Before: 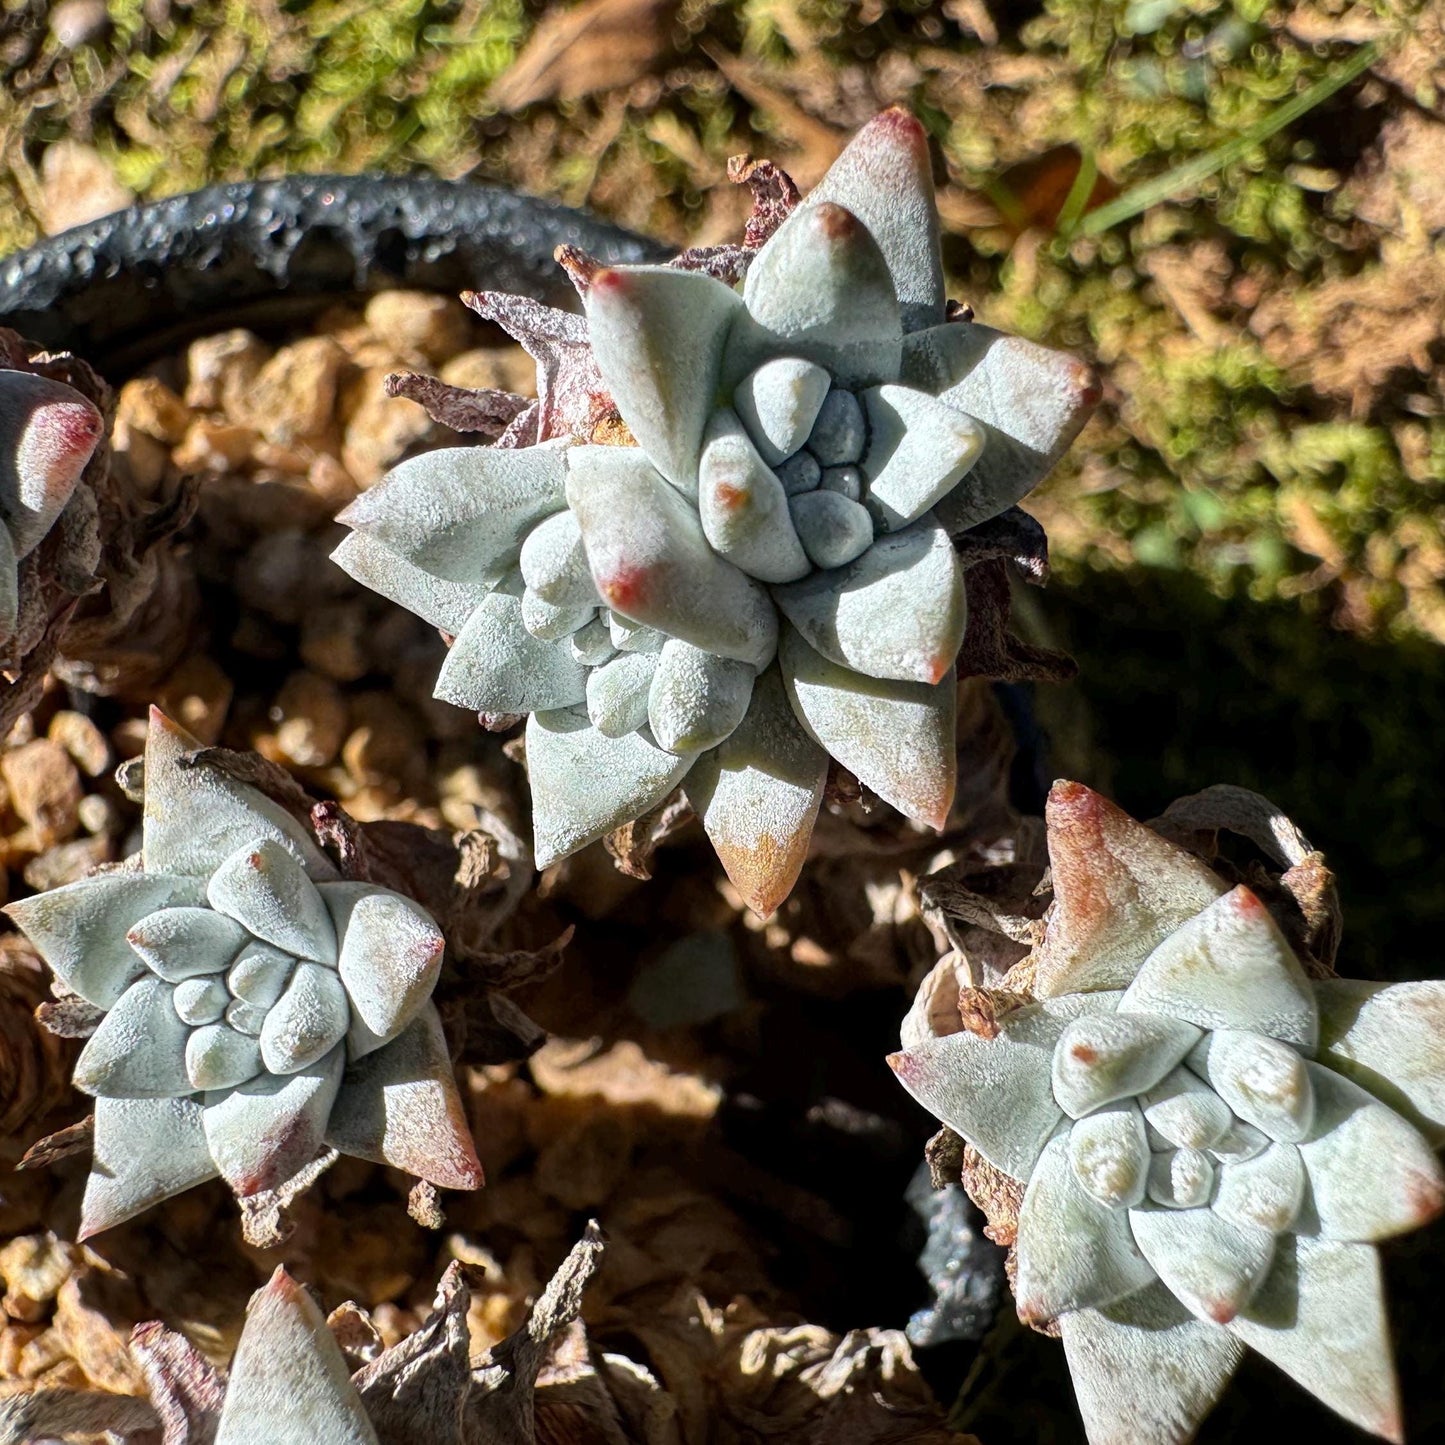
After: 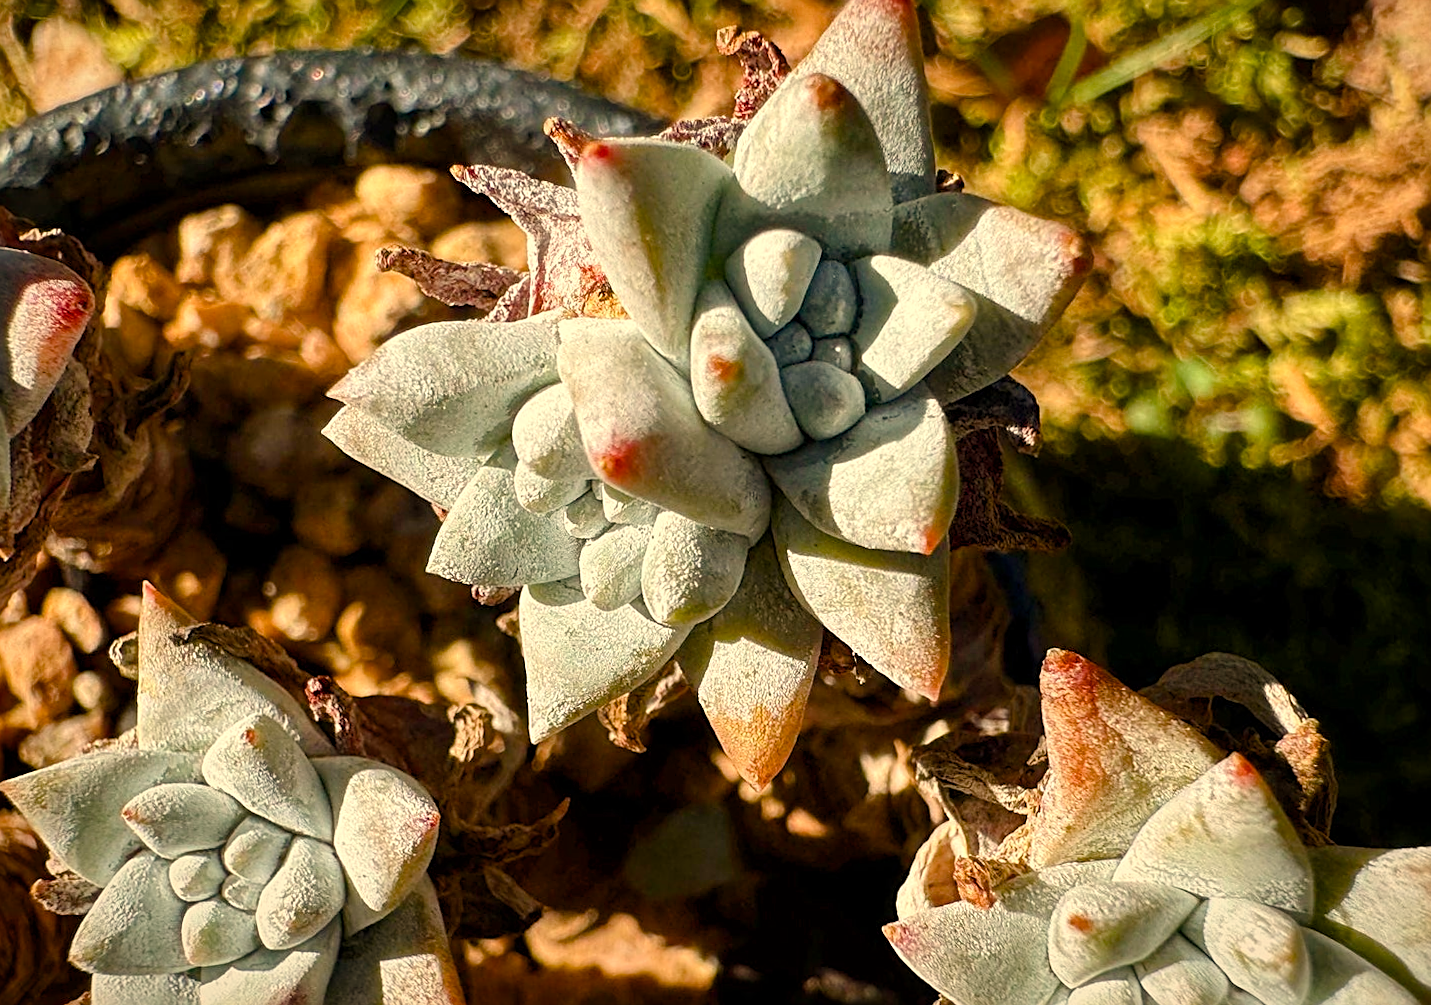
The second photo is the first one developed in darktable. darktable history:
rotate and perspective: rotation -0.45°, automatic cropping original format, crop left 0.008, crop right 0.992, crop top 0.012, crop bottom 0.988
sharpen: on, module defaults
crop and rotate: top 8.293%, bottom 20.996%
vignetting: fall-off start 80.87%, fall-off radius 61.59%, brightness -0.384, saturation 0.007, center (0, 0.007), automatic ratio true, width/height ratio 1.418
color balance rgb: perceptual saturation grading › global saturation 35%, perceptual saturation grading › highlights -30%, perceptual saturation grading › shadows 35%, perceptual brilliance grading › global brilliance 3%, perceptual brilliance grading › highlights -3%, perceptual brilliance grading › shadows 3%
white balance: red 1.123, blue 0.83
